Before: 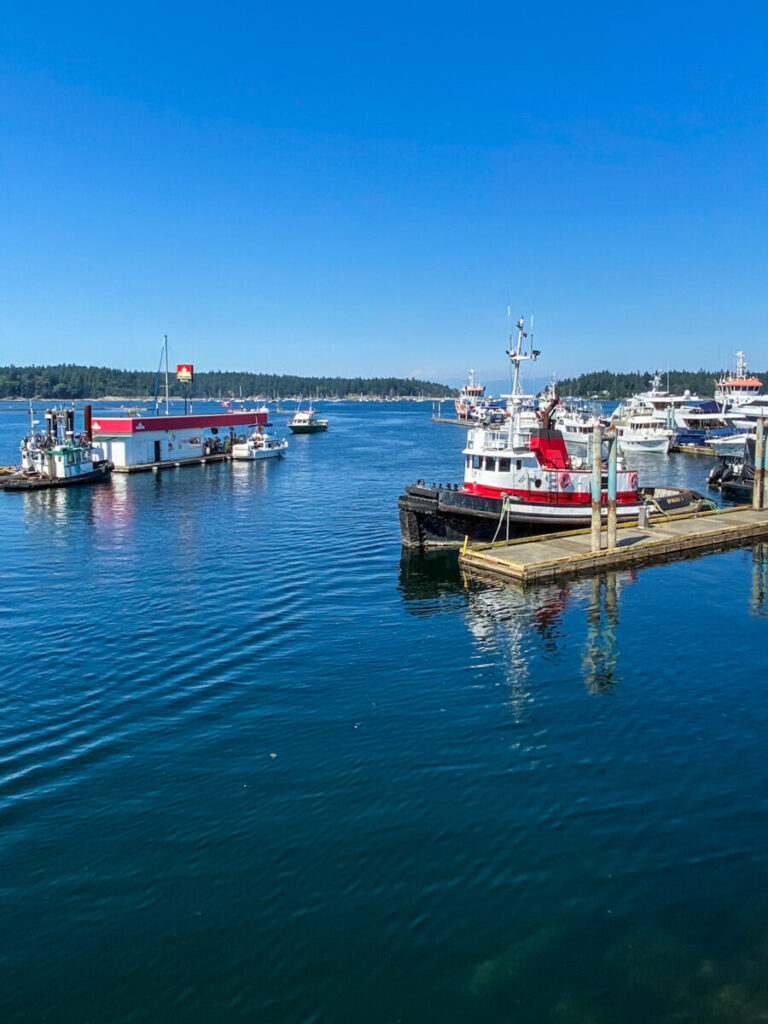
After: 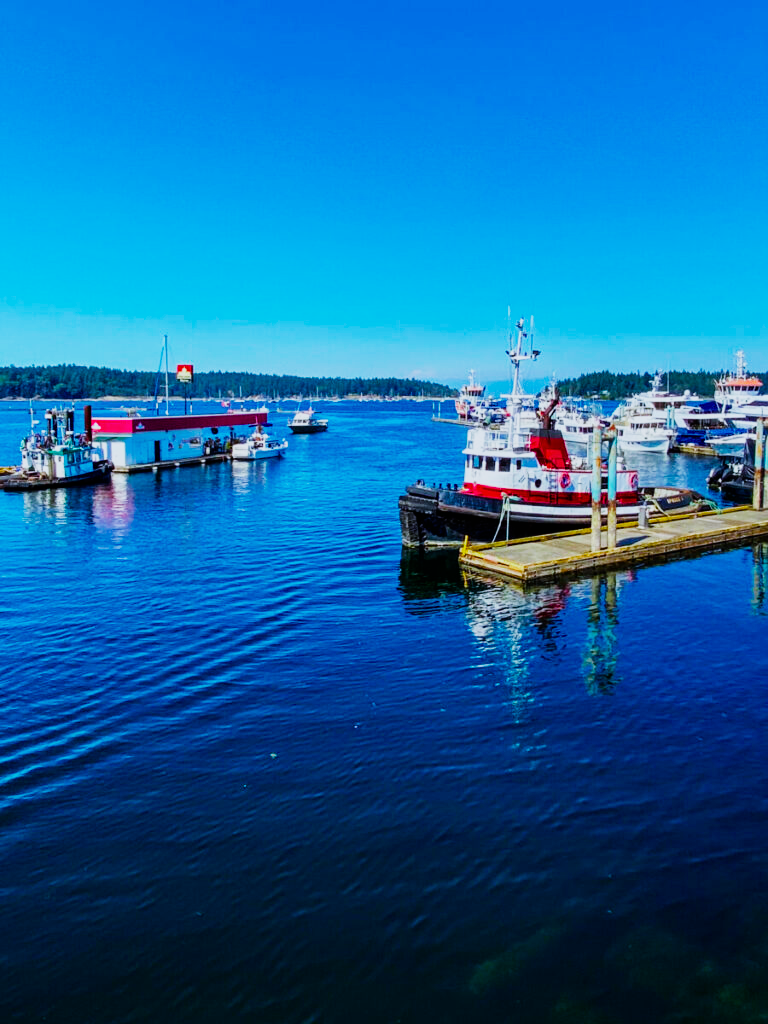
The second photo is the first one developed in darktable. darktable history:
white balance: red 0.954, blue 1.079
color balance rgb: perceptual saturation grading › global saturation 100%
sigmoid: contrast 1.7, skew -0.1, preserve hue 0%, red attenuation 0.1, red rotation 0.035, green attenuation 0.1, green rotation -0.017, blue attenuation 0.15, blue rotation -0.052, base primaries Rec2020
